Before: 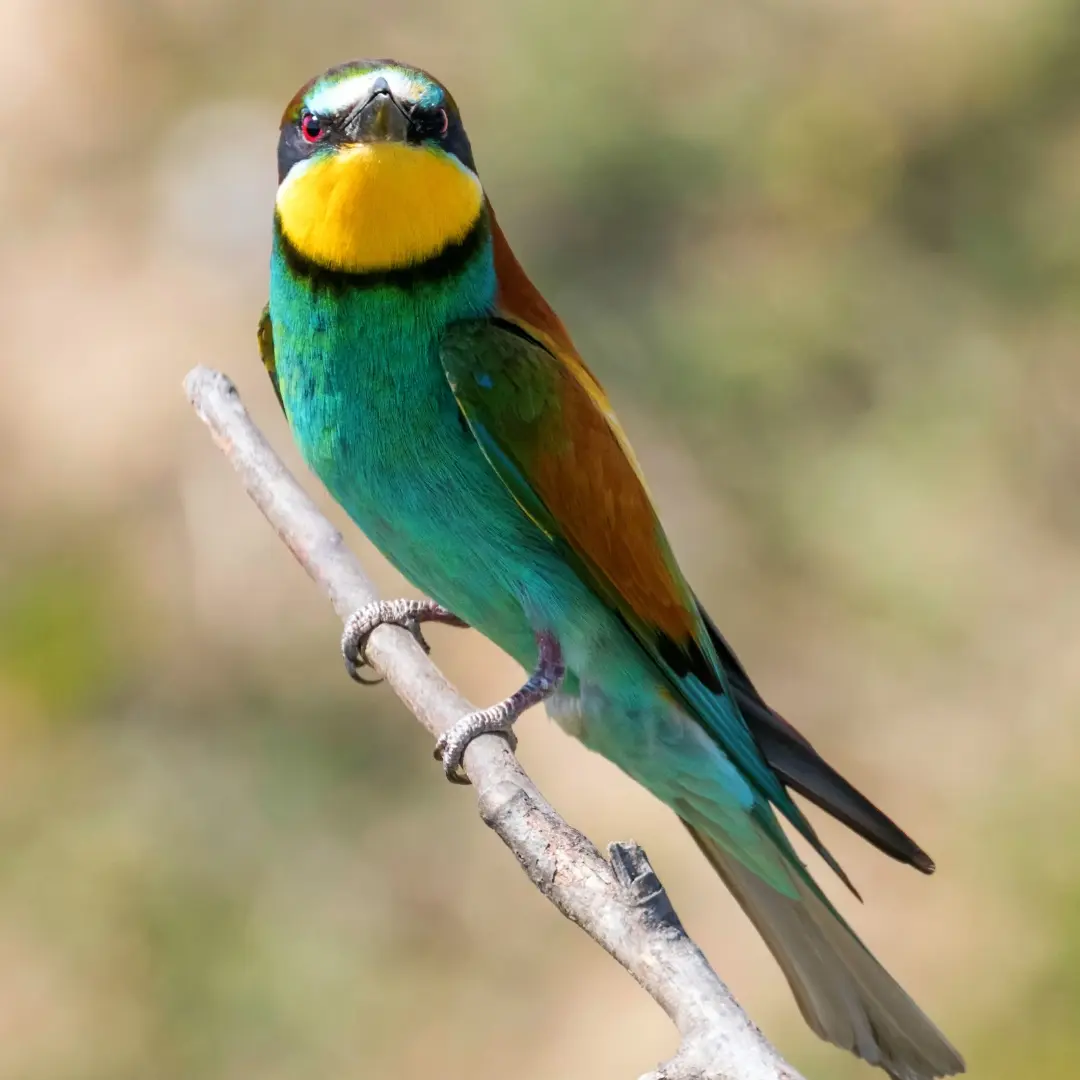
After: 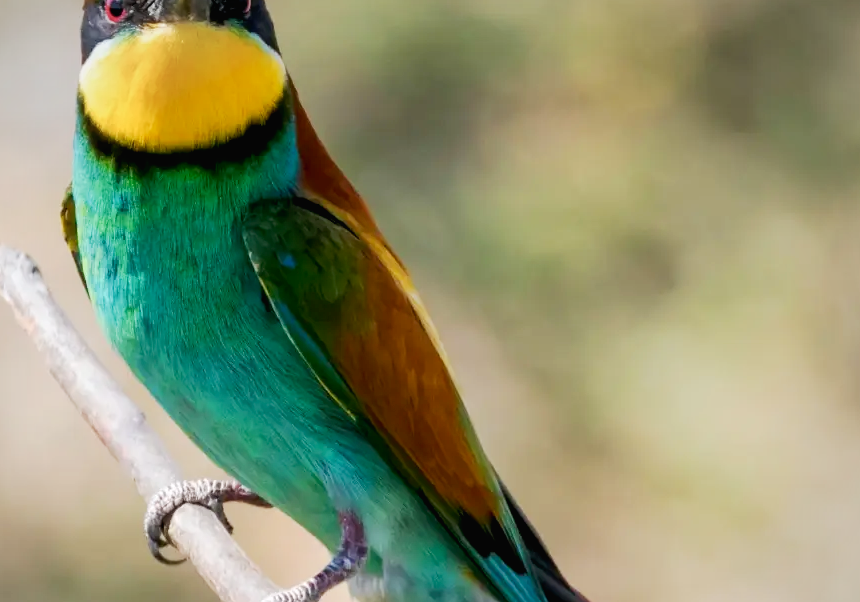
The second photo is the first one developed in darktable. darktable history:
tone equalizer: on, module defaults
contrast brightness saturation: saturation -0.053
crop: left 18.312%, top 11.125%, right 1.982%, bottom 33.134%
vignetting: fall-off start 89.17%, fall-off radius 43.31%, brightness -0.19, saturation -0.31, center (-0.029, 0.242), width/height ratio 1.155, unbound false
tone curve: curves: ch0 [(0, 0.013) (0.054, 0.018) (0.205, 0.191) (0.289, 0.292) (0.39, 0.424) (0.493, 0.551) (0.666, 0.743) (0.795, 0.841) (1, 0.998)]; ch1 [(0, 0) (0.385, 0.343) (0.439, 0.415) (0.494, 0.495) (0.501, 0.501) (0.51, 0.509) (0.548, 0.554) (0.586, 0.601) (0.66, 0.687) (0.783, 0.804) (1, 1)]; ch2 [(0, 0) (0.304, 0.31) (0.403, 0.399) (0.441, 0.428) (0.47, 0.469) (0.498, 0.496) (0.524, 0.538) (0.566, 0.579) (0.633, 0.665) (0.7, 0.711) (1, 1)], preserve colors none
